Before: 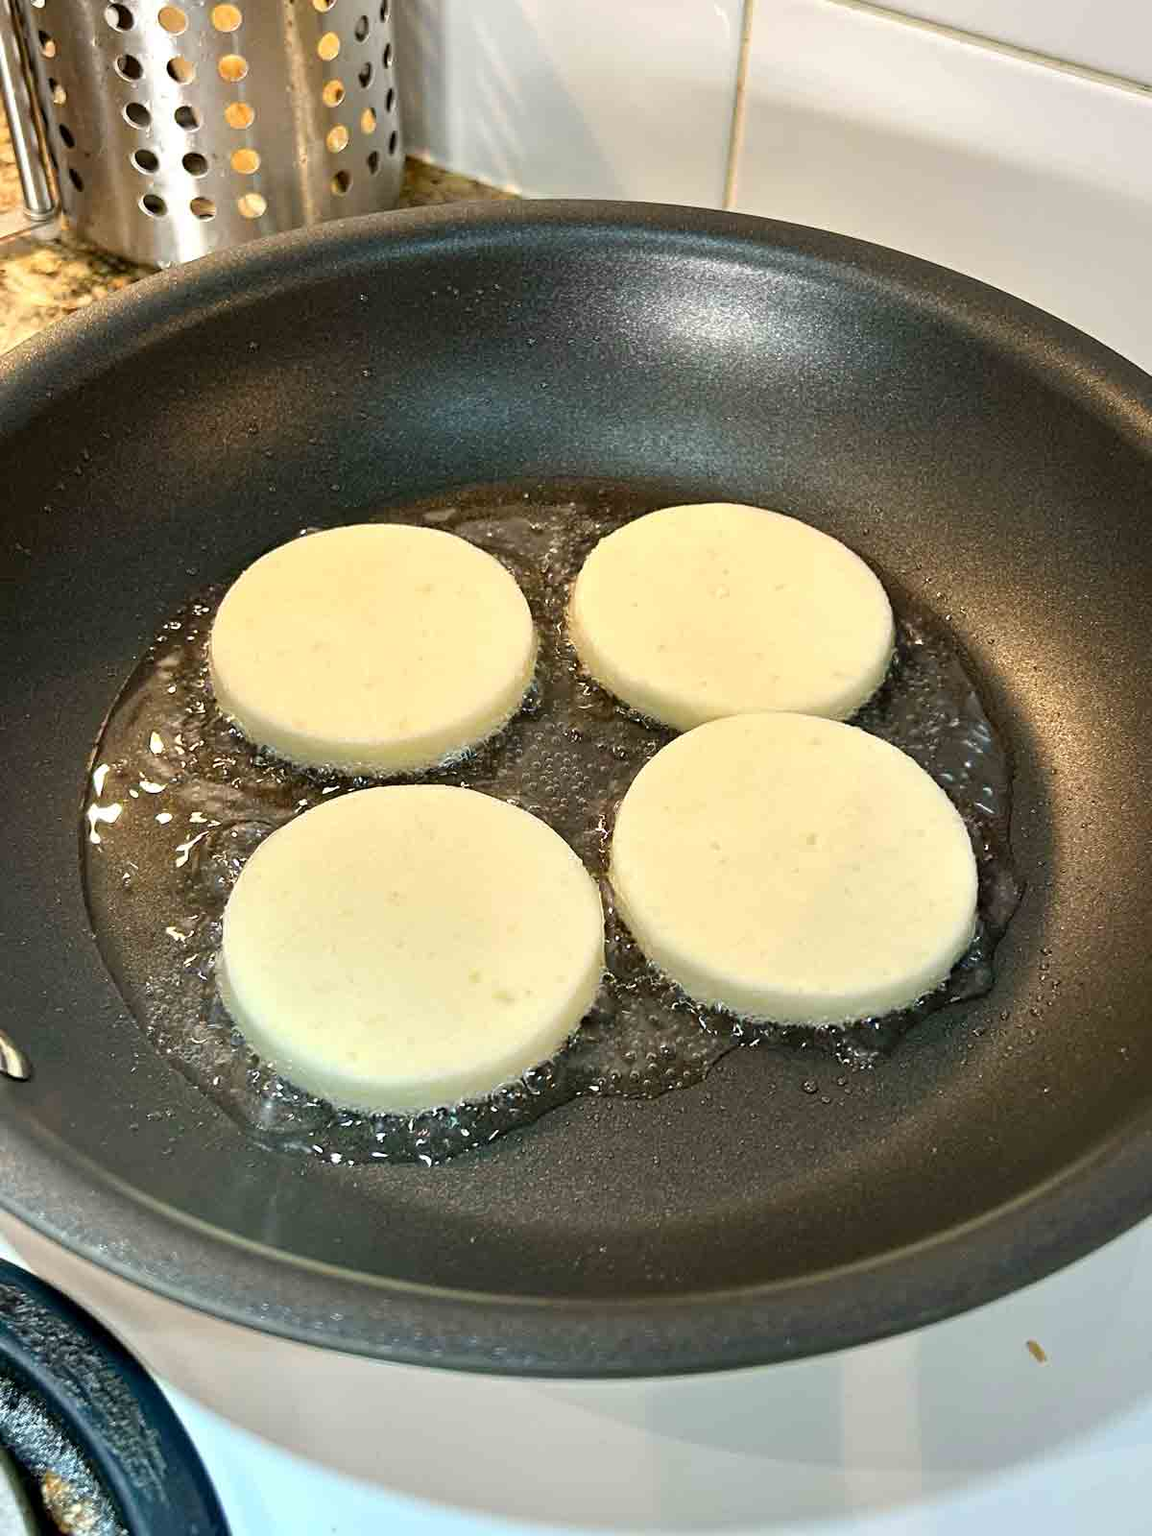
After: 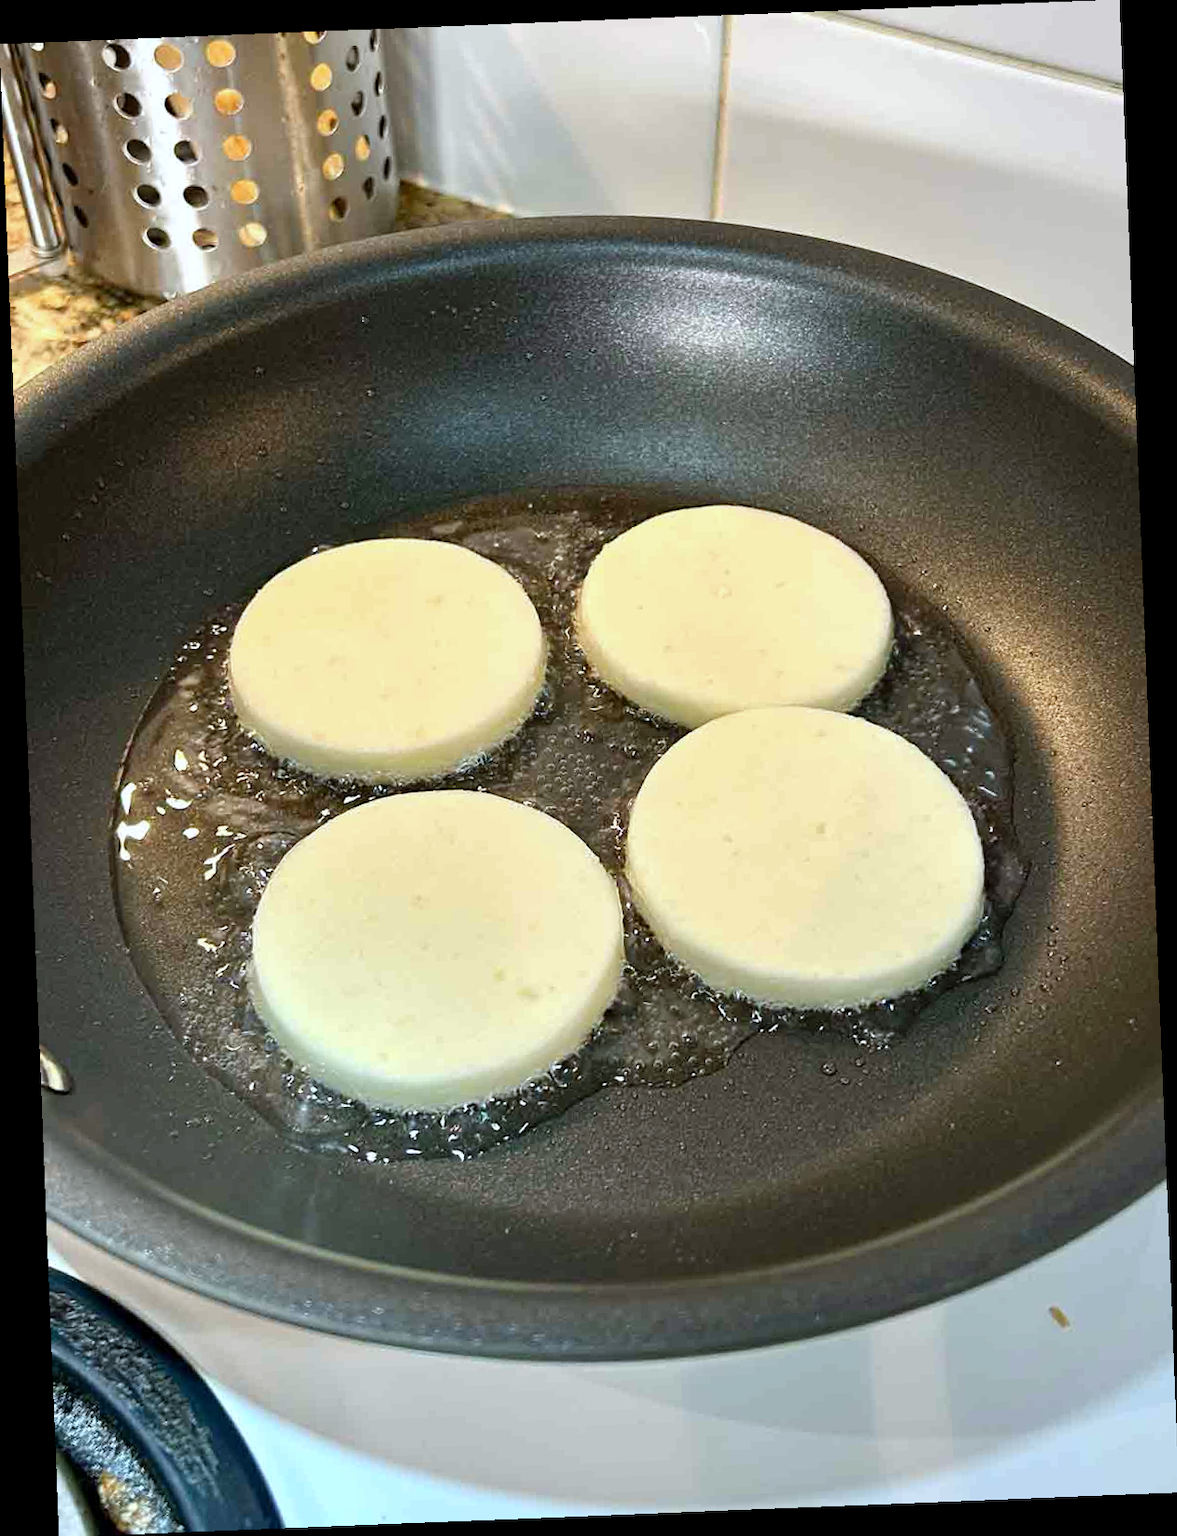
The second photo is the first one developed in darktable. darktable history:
rotate and perspective: rotation -2.29°, automatic cropping off
white balance: red 0.967, blue 1.049
